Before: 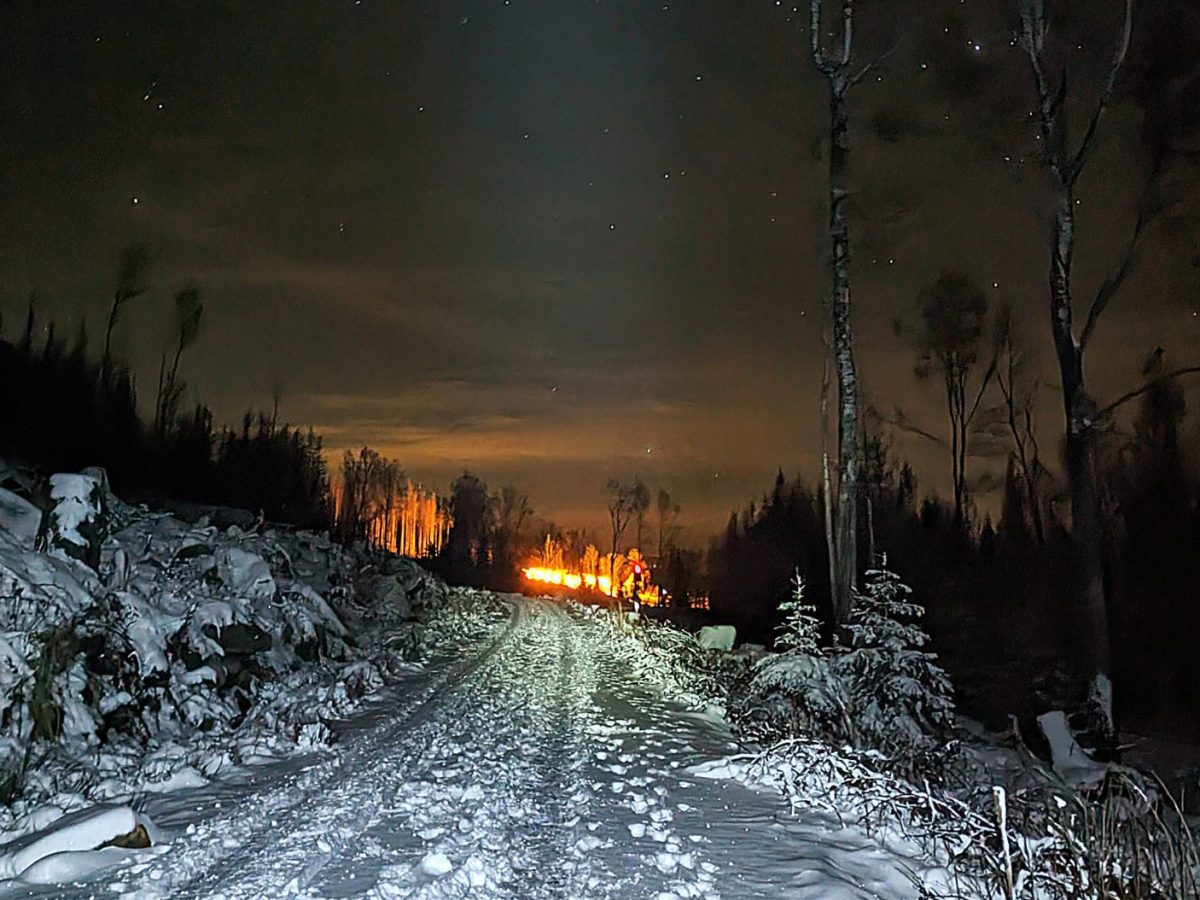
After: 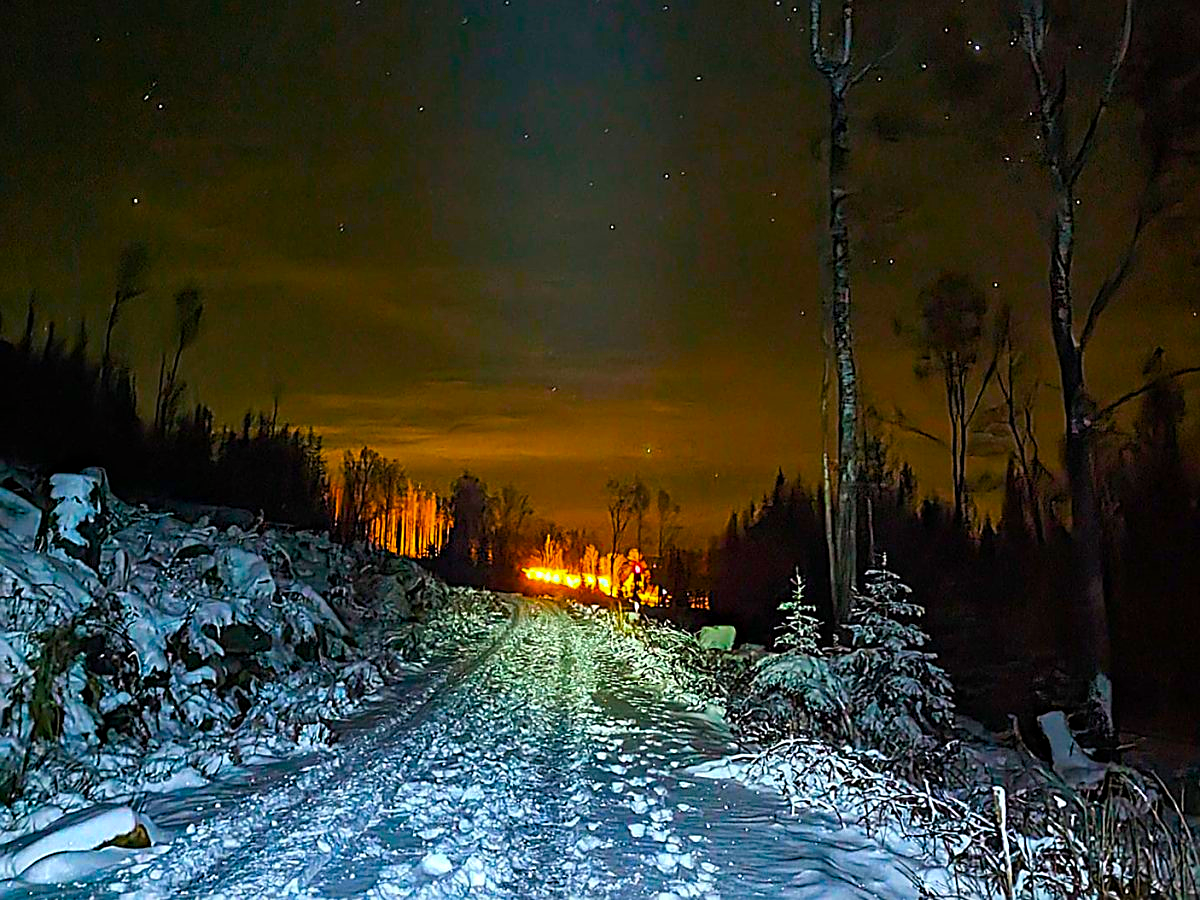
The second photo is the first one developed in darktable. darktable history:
color balance rgb: linear chroma grading › global chroma 42%, perceptual saturation grading › global saturation 42%, global vibrance 33%
sharpen: on, module defaults
haze removal: compatibility mode true, adaptive false
